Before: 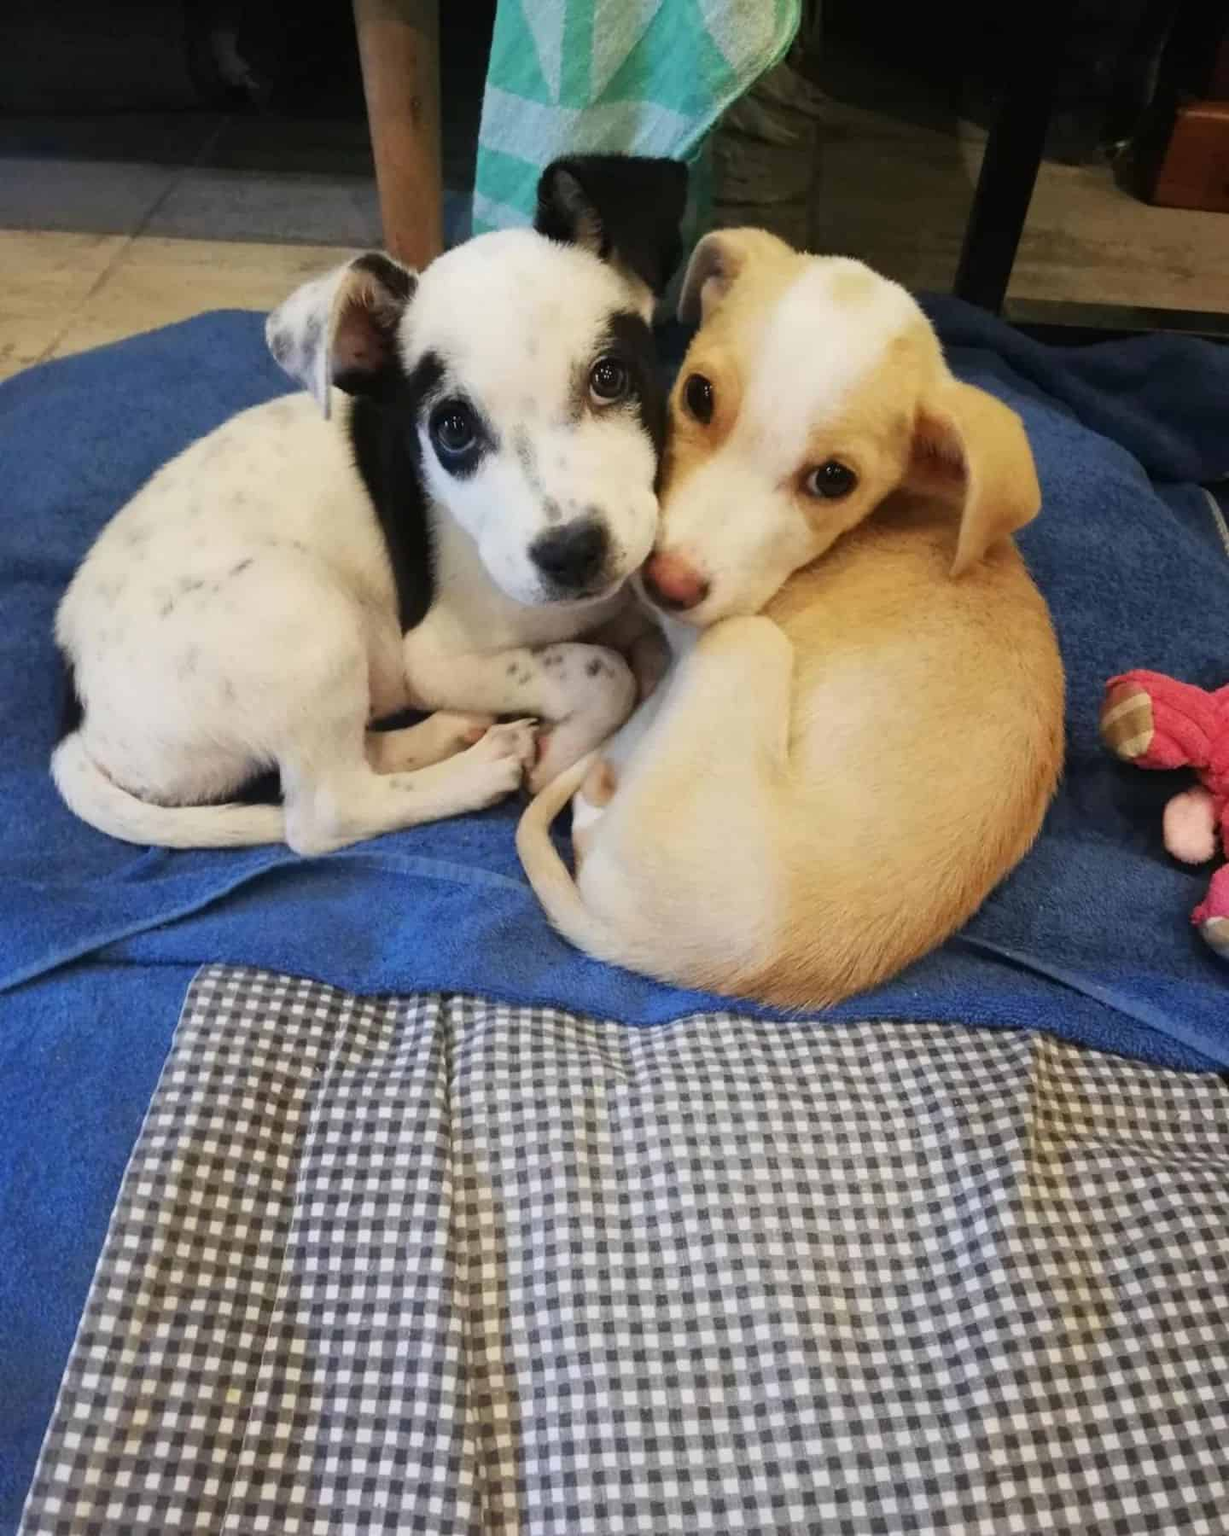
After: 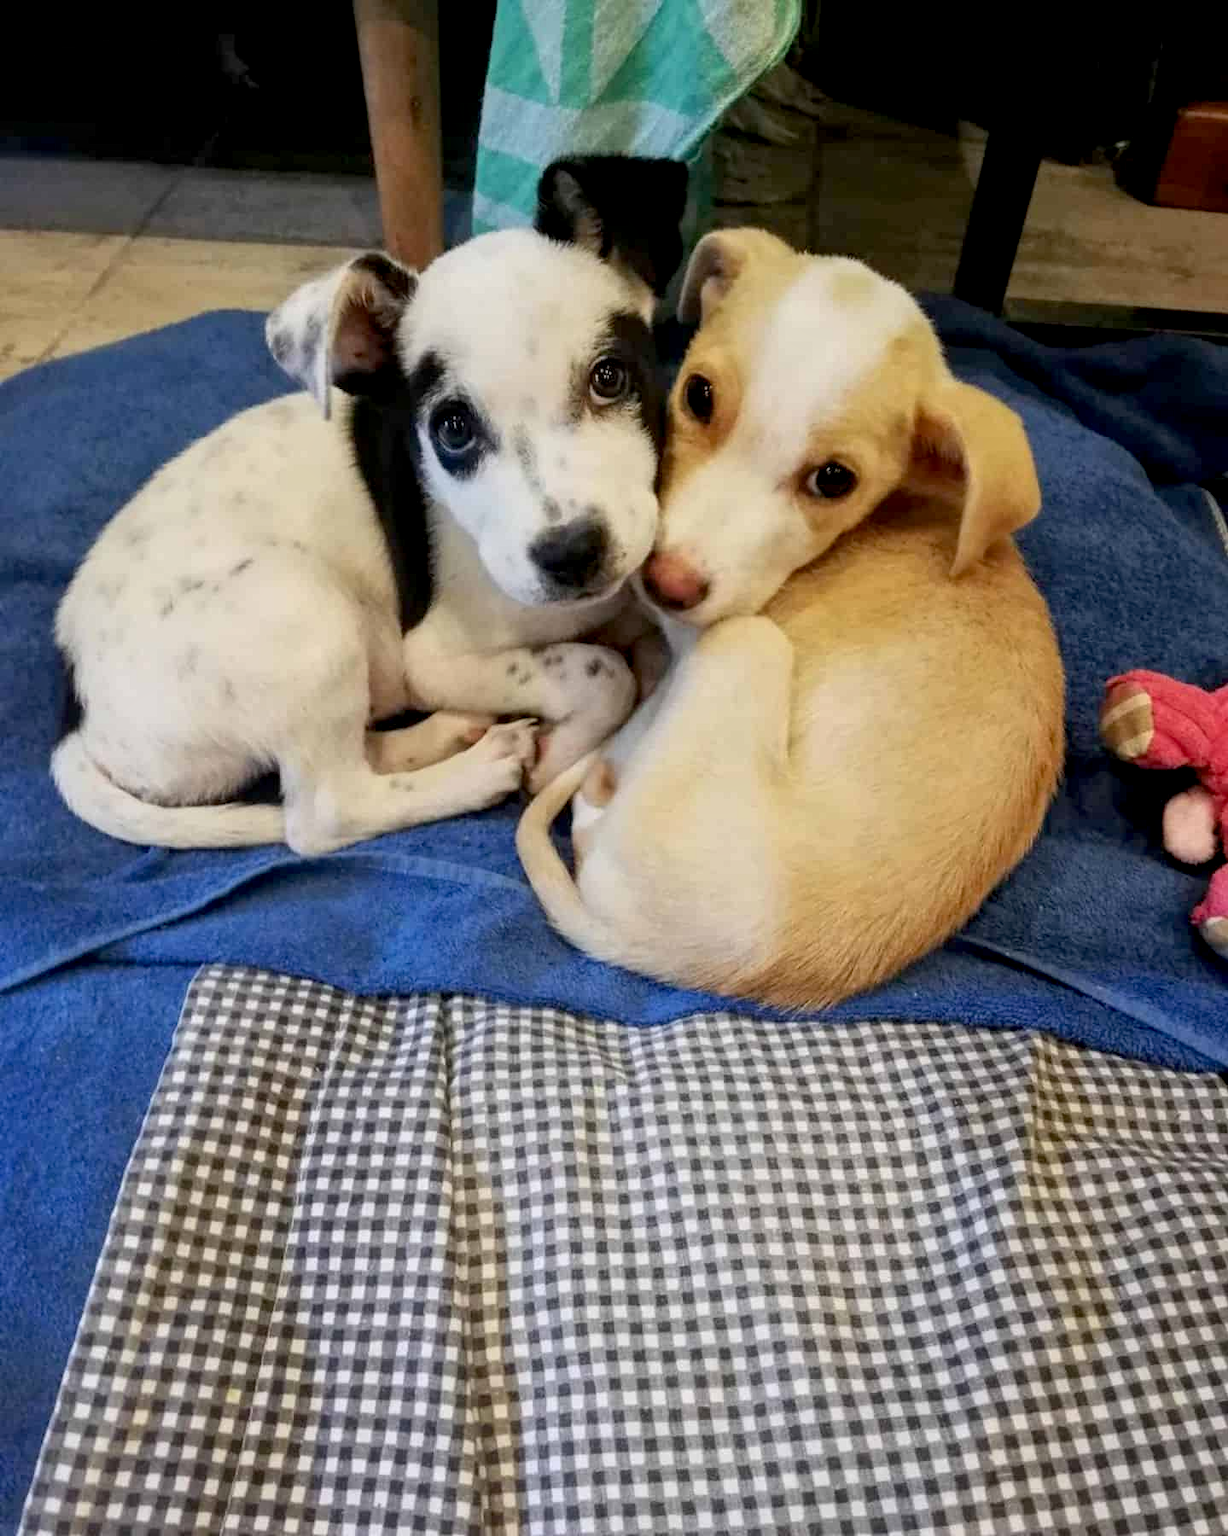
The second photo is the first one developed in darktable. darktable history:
exposure: black level correction 0.009, exposure 0.014 EV, compensate highlight preservation false
local contrast: on, module defaults
